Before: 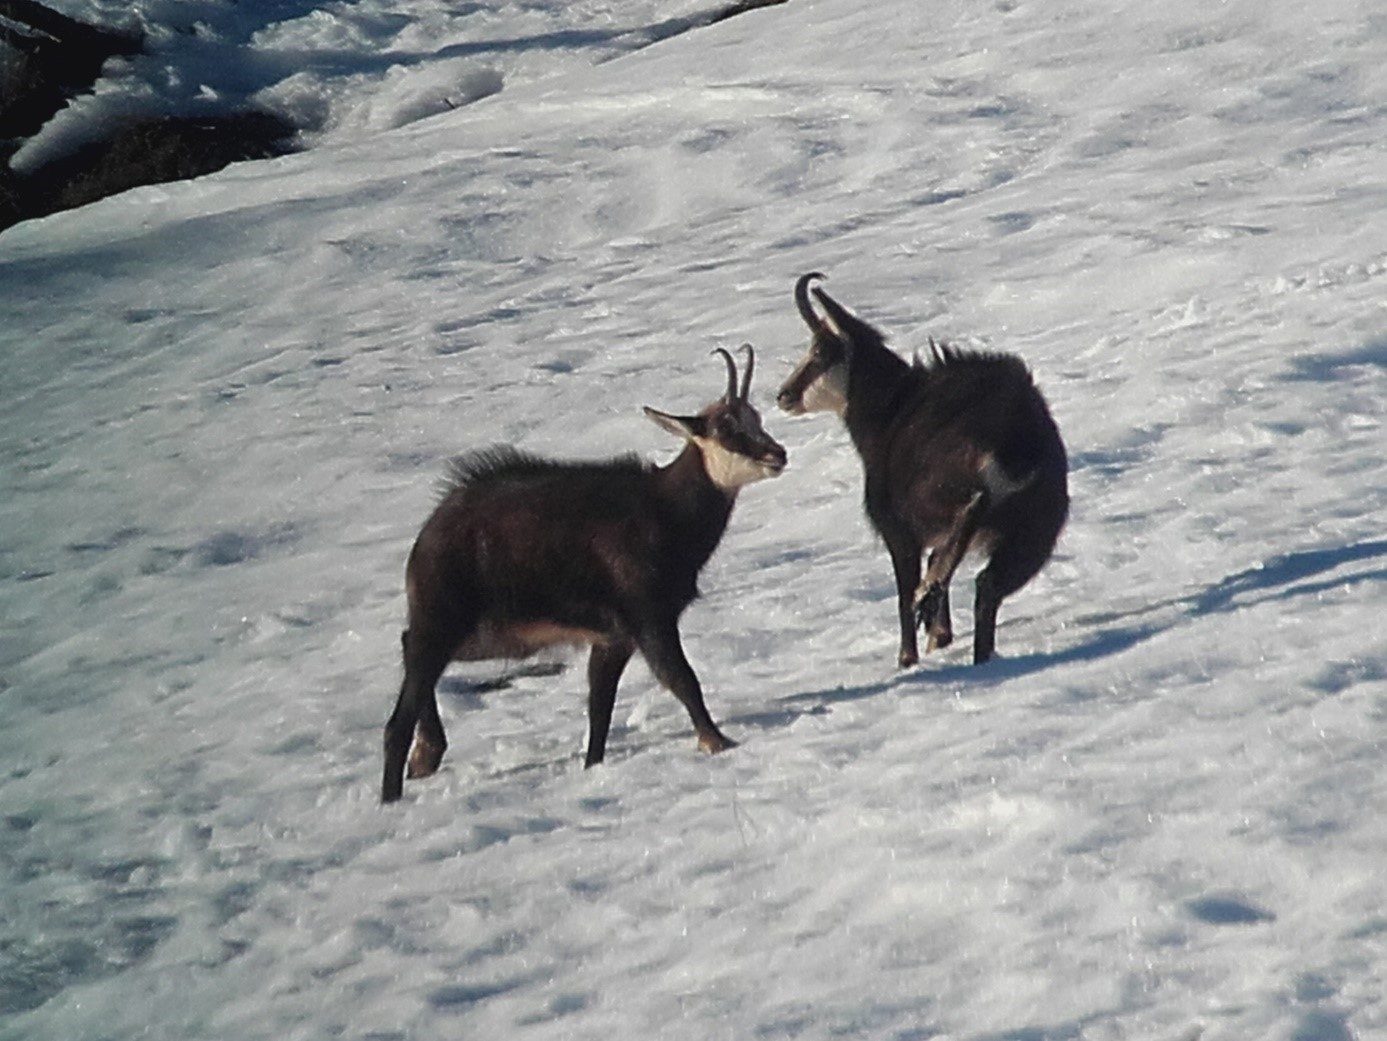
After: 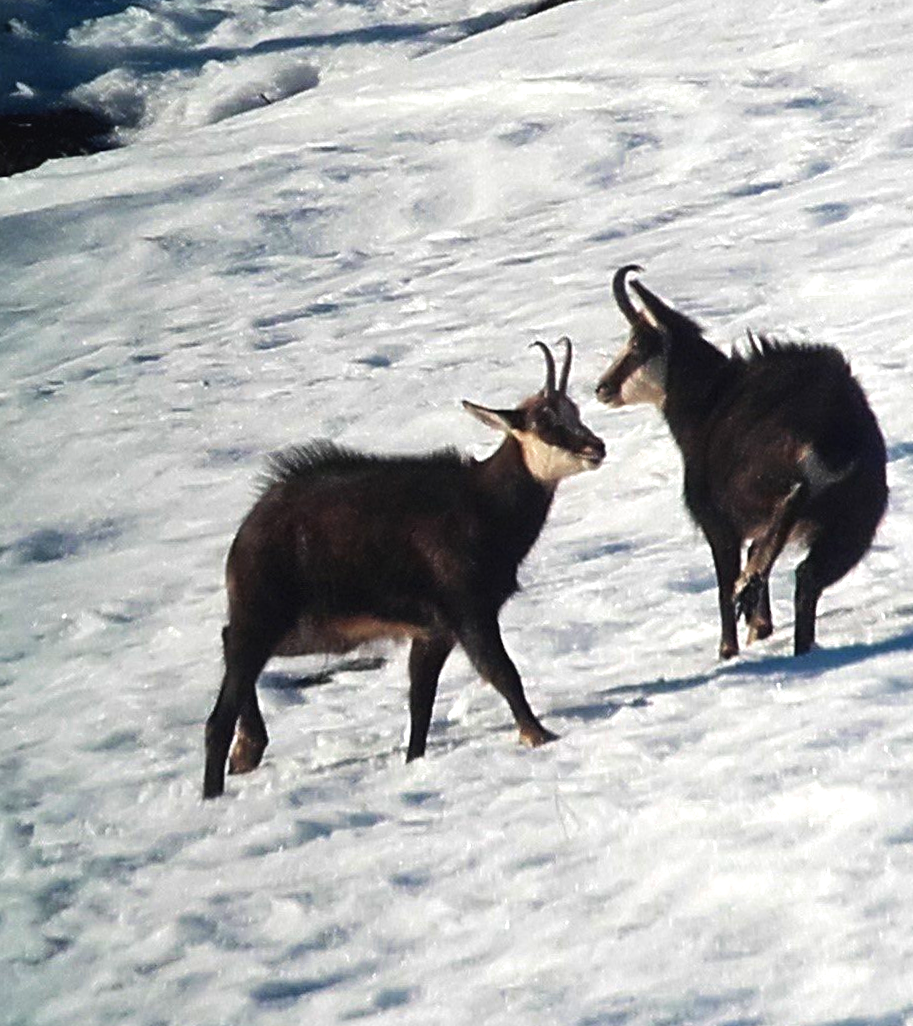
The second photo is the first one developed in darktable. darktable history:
tone equalizer: -8 EV -0.75 EV, -7 EV -0.7 EV, -6 EV -0.6 EV, -5 EV -0.4 EV, -3 EV 0.4 EV, -2 EV 0.6 EV, -1 EV 0.7 EV, +0 EV 0.75 EV, edges refinement/feathering 500, mask exposure compensation -1.57 EV, preserve details no
contrast brightness saturation: contrast 0.05, brightness 0.06, saturation 0.01
color correction: saturation 1.34
crop and rotate: left 12.648%, right 20.685%
velvia: on, module defaults
rotate and perspective: rotation -0.45°, automatic cropping original format, crop left 0.008, crop right 0.992, crop top 0.012, crop bottom 0.988
color zones: curves: ch0 [(0, 0.5) (0.125, 0.4) (0.25, 0.5) (0.375, 0.4) (0.5, 0.4) (0.625, 0.35) (0.75, 0.35) (0.875, 0.5)]; ch1 [(0, 0.35) (0.125, 0.45) (0.25, 0.35) (0.375, 0.35) (0.5, 0.35) (0.625, 0.35) (0.75, 0.45) (0.875, 0.35)]; ch2 [(0, 0.6) (0.125, 0.5) (0.25, 0.5) (0.375, 0.6) (0.5, 0.6) (0.625, 0.5) (0.75, 0.5) (0.875, 0.5)]
